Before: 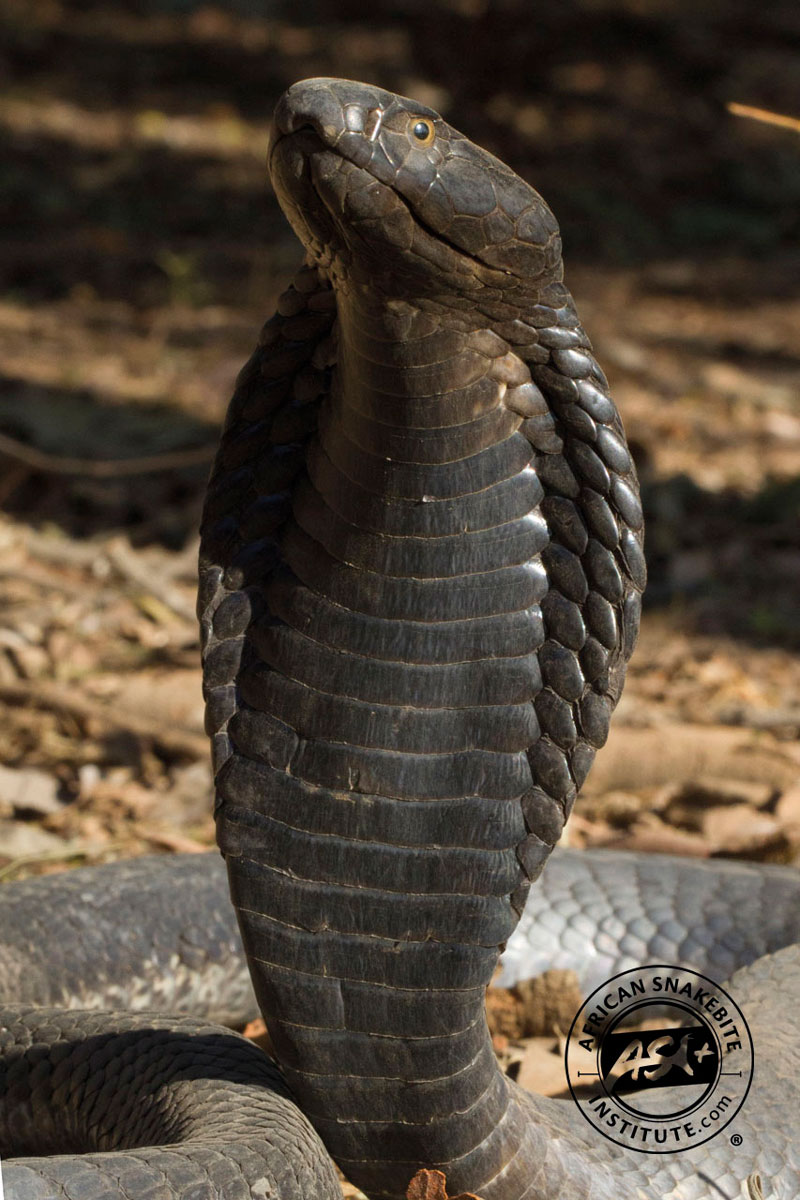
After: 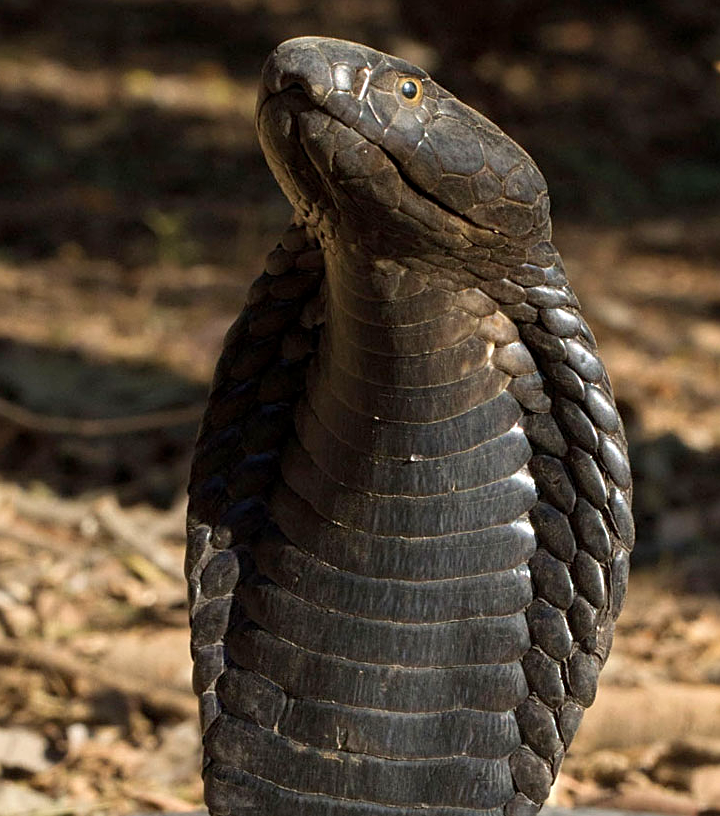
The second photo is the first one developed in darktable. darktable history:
sharpen: on, module defaults
white balance: emerald 1
crop: left 1.509%, top 3.452%, right 7.696%, bottom 28.452%
exposure: black level correction 0.001, exposure 0.3 EV, compensate highlight preservation false
